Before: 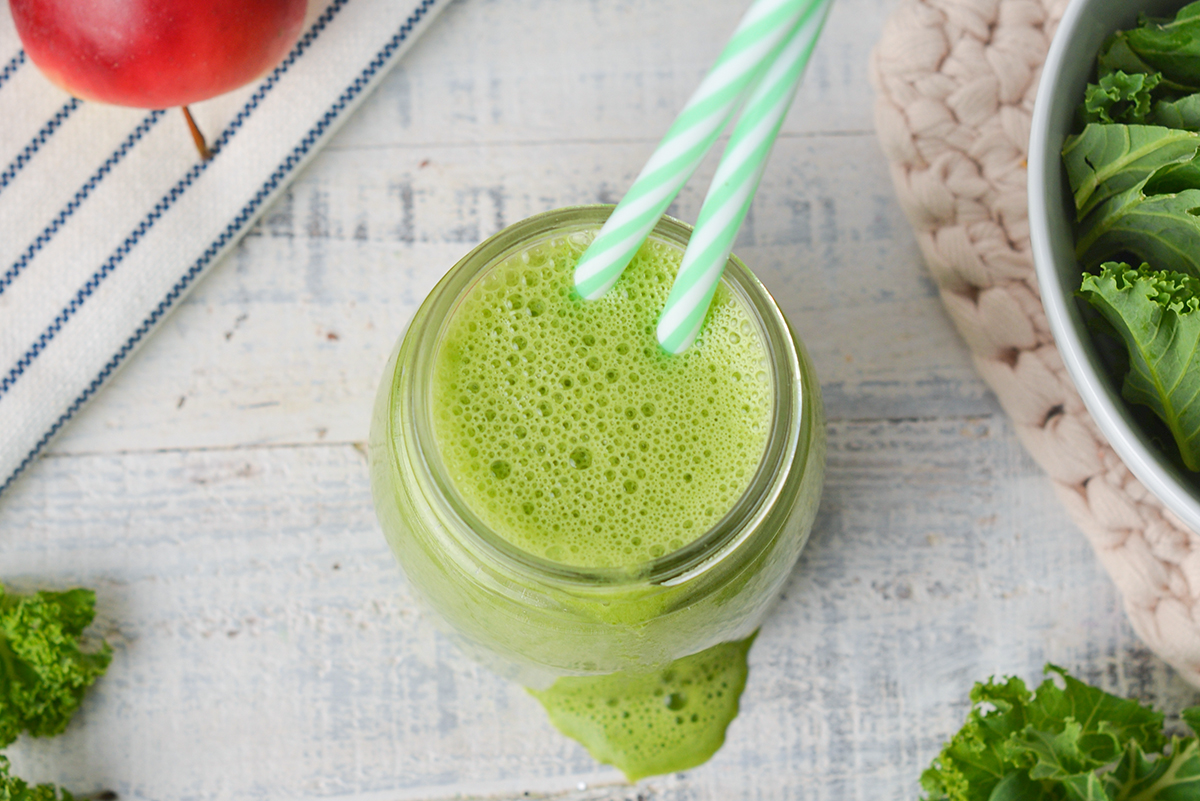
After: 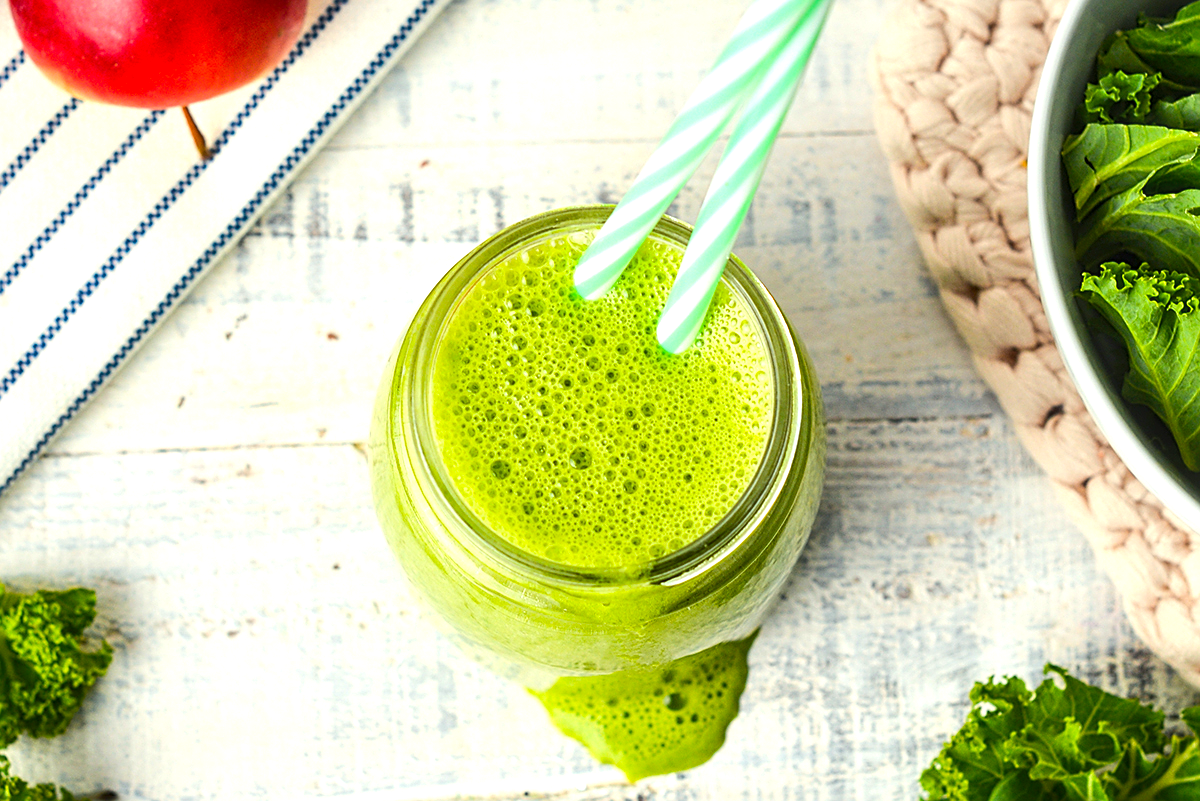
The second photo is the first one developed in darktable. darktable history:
tone equalizer: -8 EV -0.751 EV, -7 EV -0.672 EV, -6 EV -0.589 EV, -5 EV -0.388 EV, -3 EV 0.382 EV, -2 EV 0.6 EV, -1 EV 0.677 EV, +0 EV 0.768 EV, edges refinement/feathering 500, mask exposure compensation -1.57 EV, preserve details no
sharpen: on, module defaults
local contrast: on, module defaults
color balance rgb: highlights gain › luminance 6.503%, highlights gain › chroma 2.599%, highlights gain › hue 91.51°, perceptual saturation grading › global saturation 34.374%, global vibrance 20%
